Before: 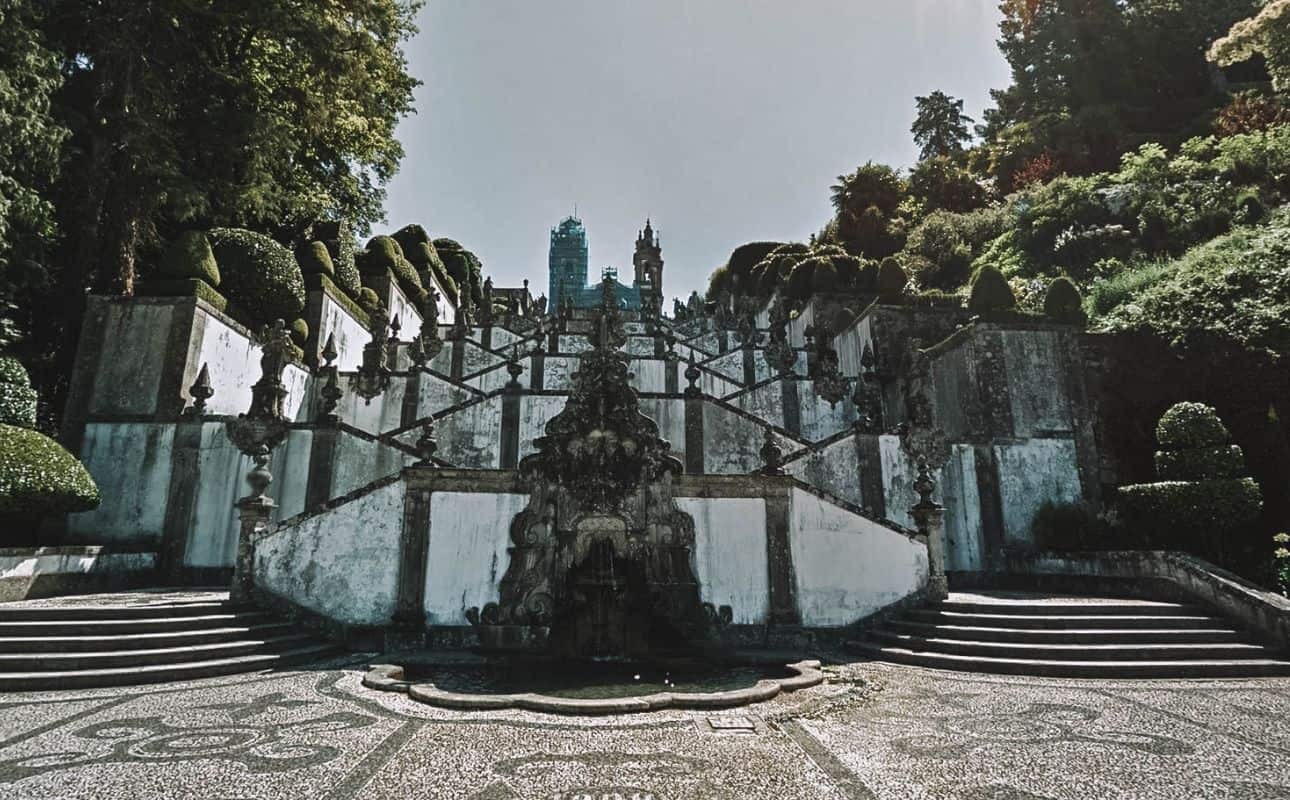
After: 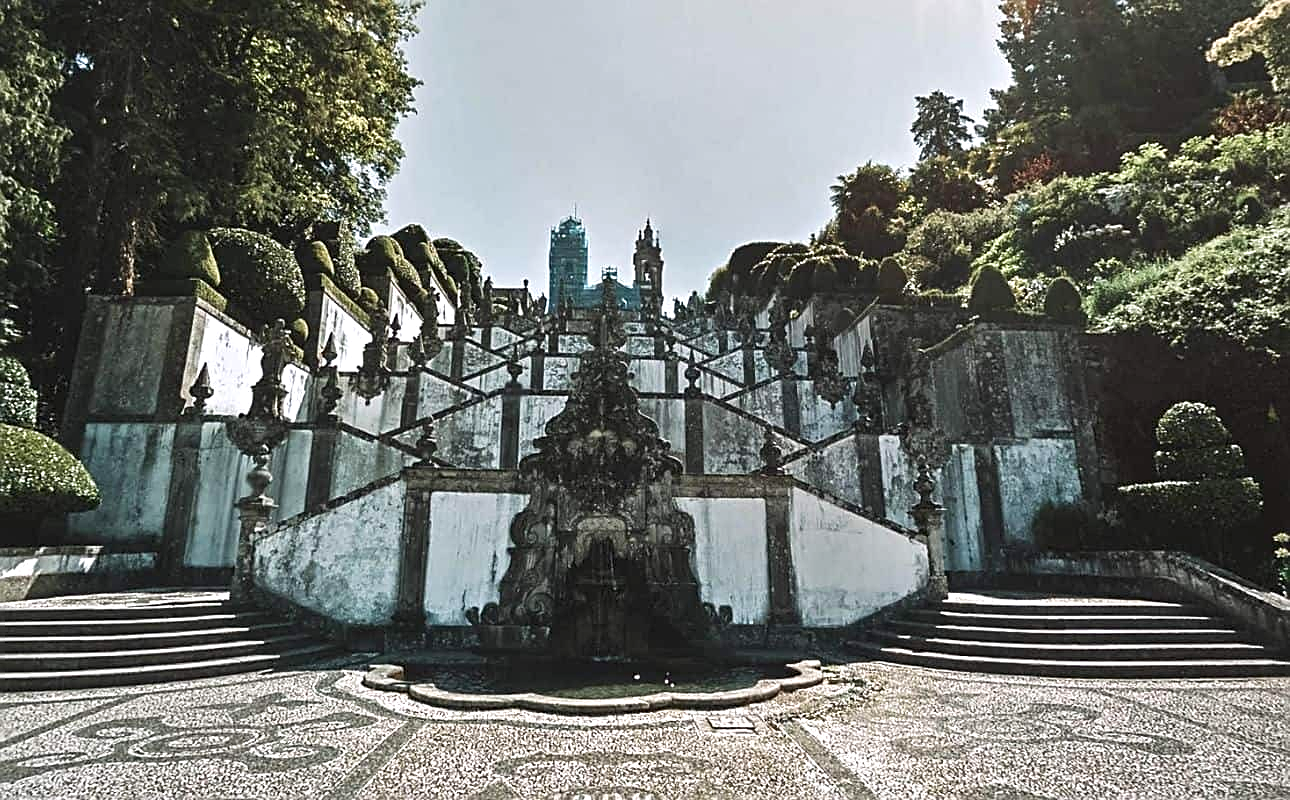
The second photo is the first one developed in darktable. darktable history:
exposure: black level correction 0.001, exposure 0.5 EV, compensate exposure bias true, compensate highlight preservation false
sharpen: on, module defaults
